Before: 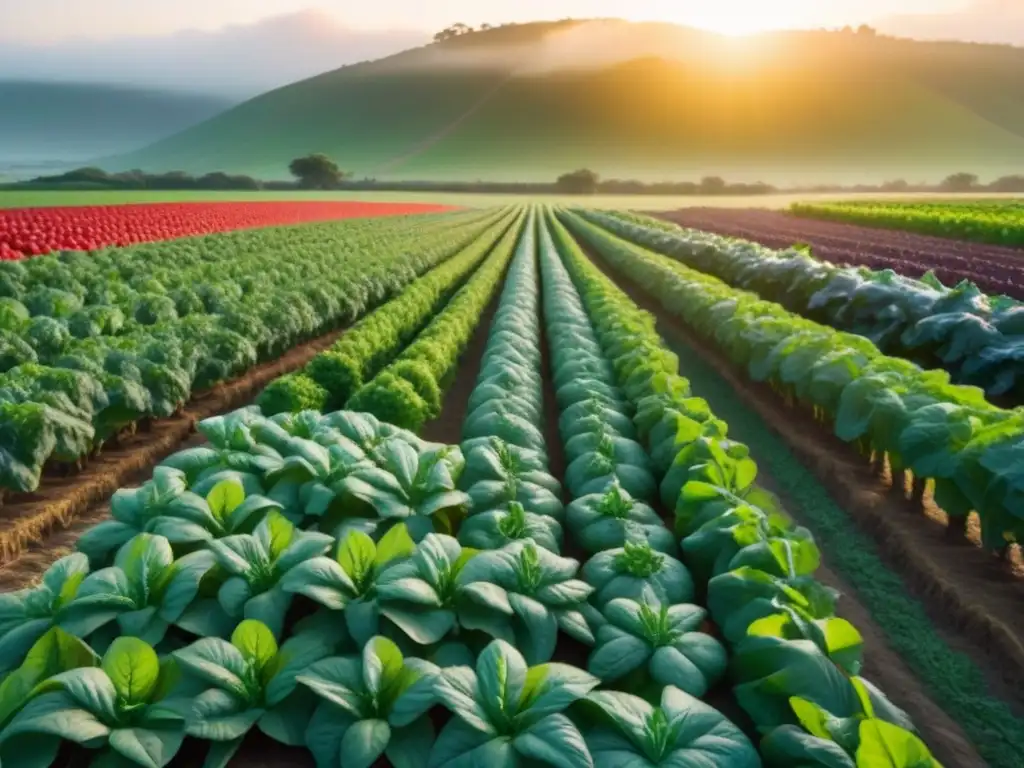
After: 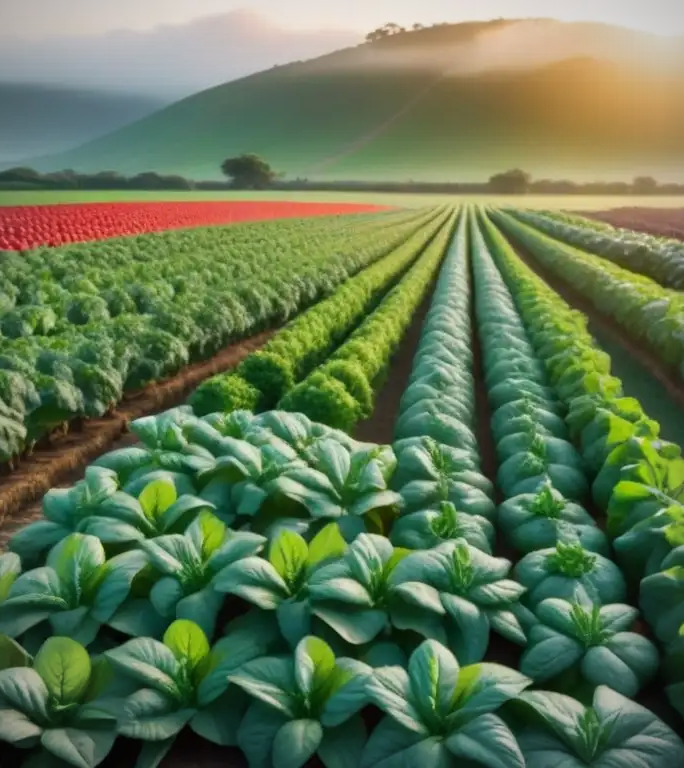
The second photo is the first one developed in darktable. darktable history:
crop and rotate: left 6.664%, right 26.46%
tone equalizer: edges refinement/feathering 500, mask exposure compensation -1.57 EV, preserve details no
vignetting: fall-off radius 61.14%, unbound false
